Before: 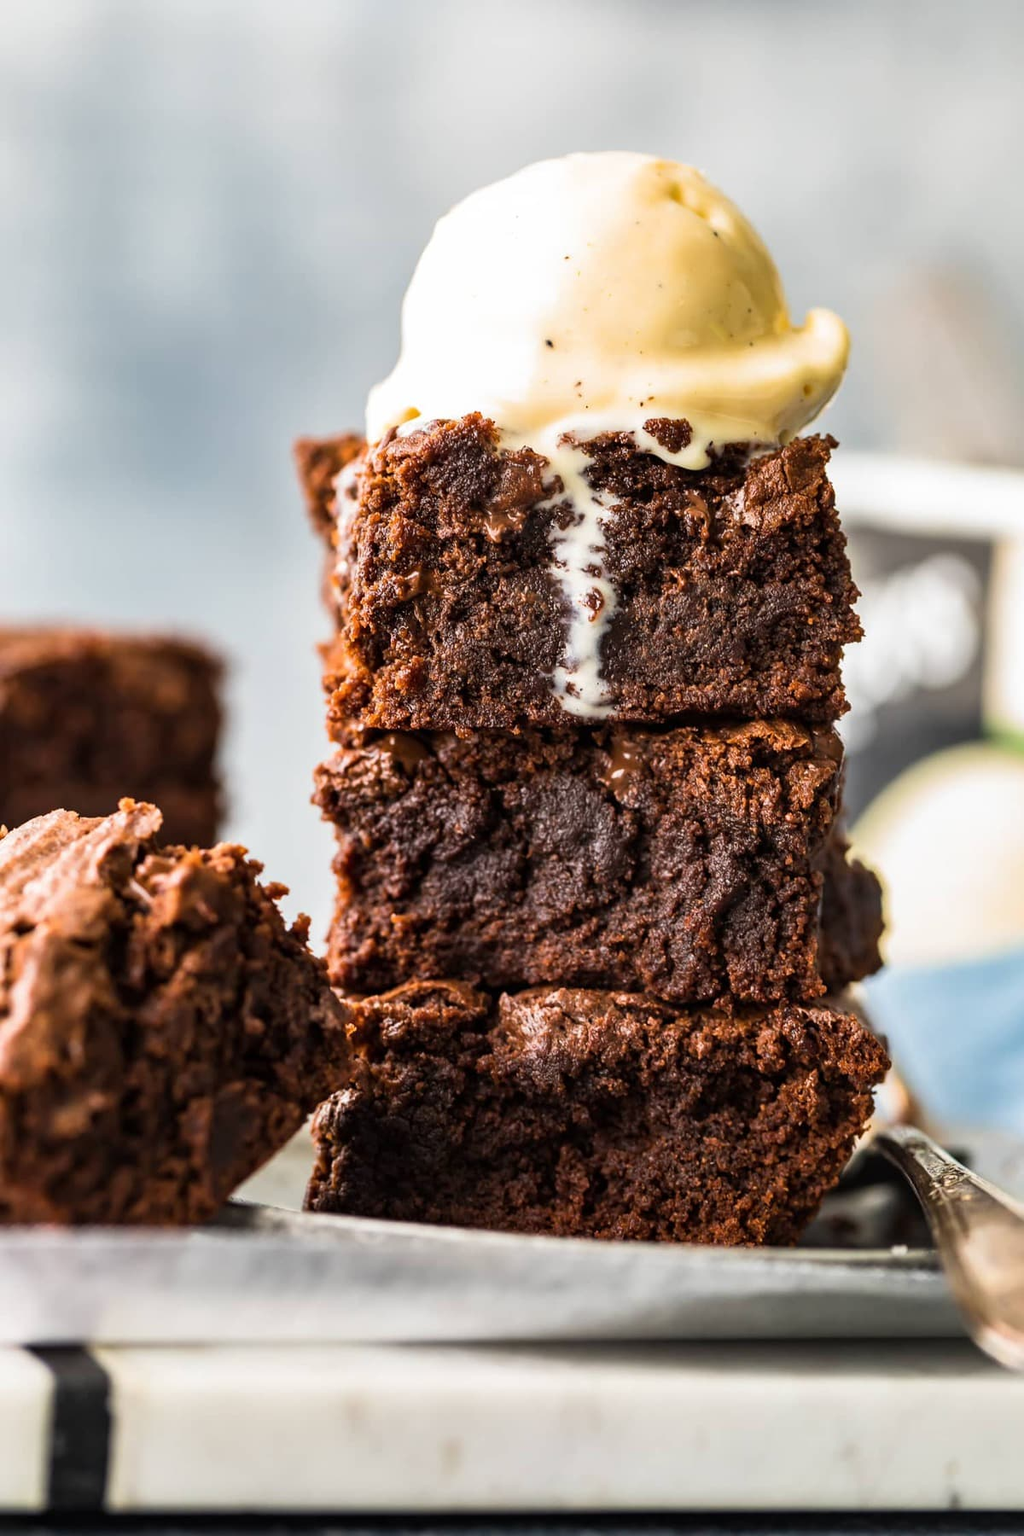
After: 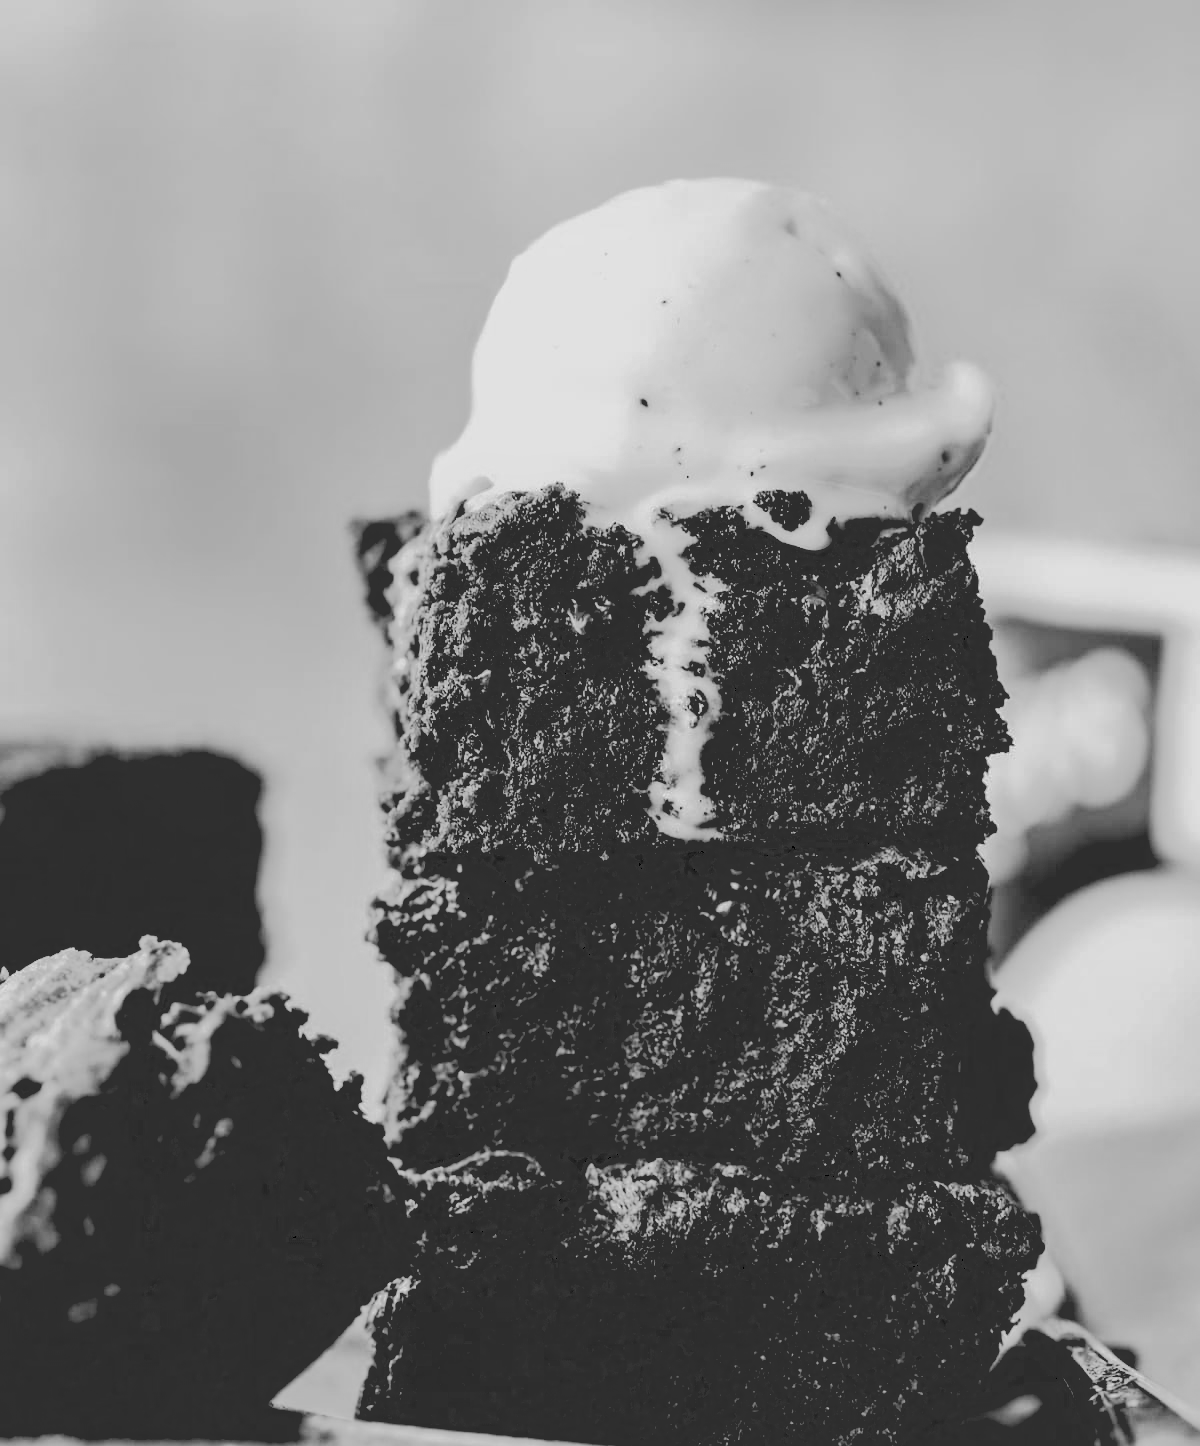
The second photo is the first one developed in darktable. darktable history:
base curve: curves: ch0 [(0.065, 0.026) (0.236, 0.358) (0.53, 0.546) (0.777, 0.841) (0.924, 0.992)], preserve colors average RGB
crop: bottom 19.644%
exposure: exposure -0.492 EV, compensate highlight preservation false
monochrome: on, module defaults
color correction: saturation 1.8
velvia: on, module defaults
